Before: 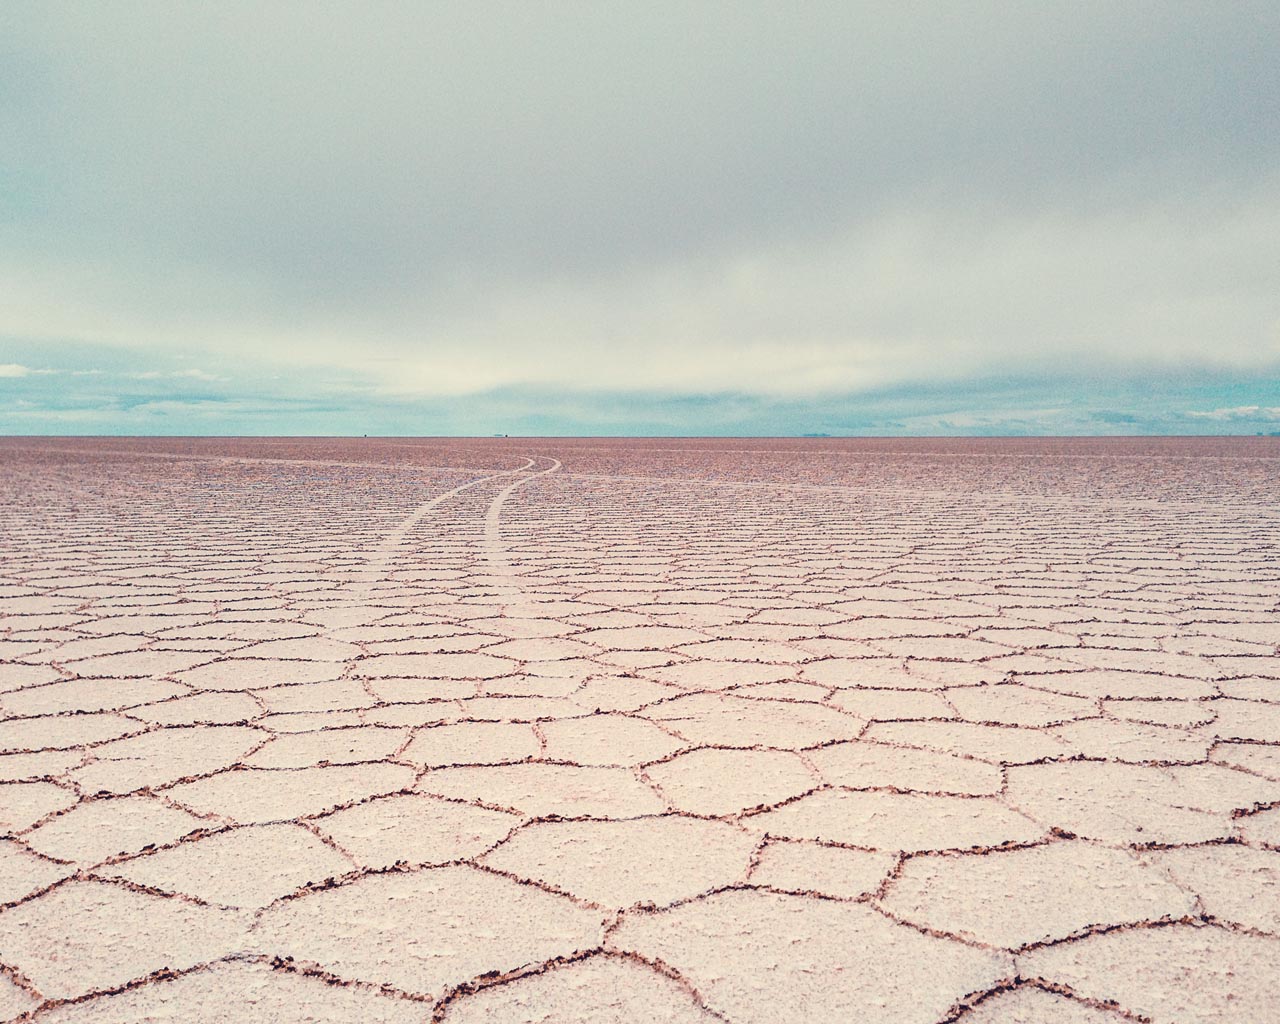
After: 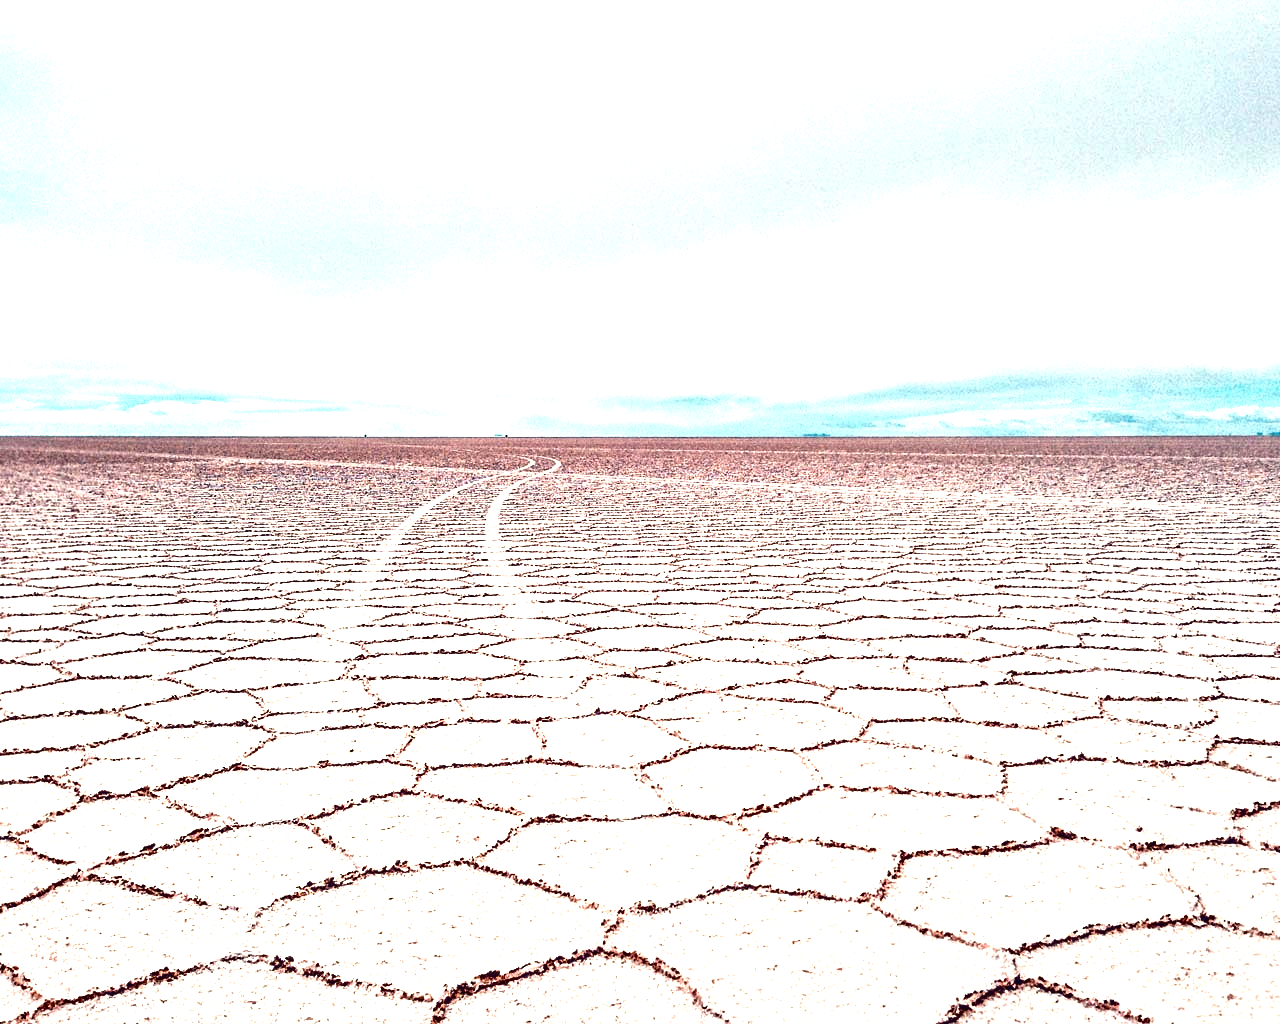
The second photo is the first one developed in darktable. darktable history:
exposure: black level correction 0, exposure 1.1 EV, compensate exposure bias true, compensate highlight preservation false
contrast brightness saturation: contrast 0.1, brightness -0.26, saturation 0.14
contrast equalizer: y [[0.601, 0.6, 0.598, 0.598, 0.6, 0.601], [0.5 ×6], [0.5 ×6], [0 ×6], [0 ×6]]
